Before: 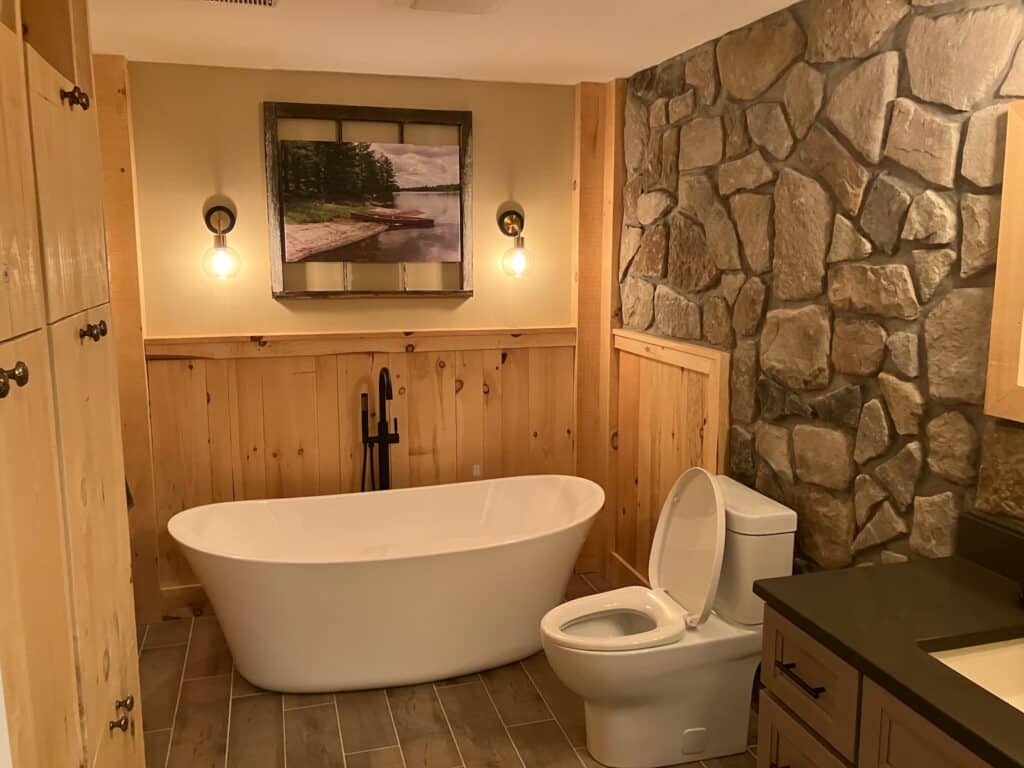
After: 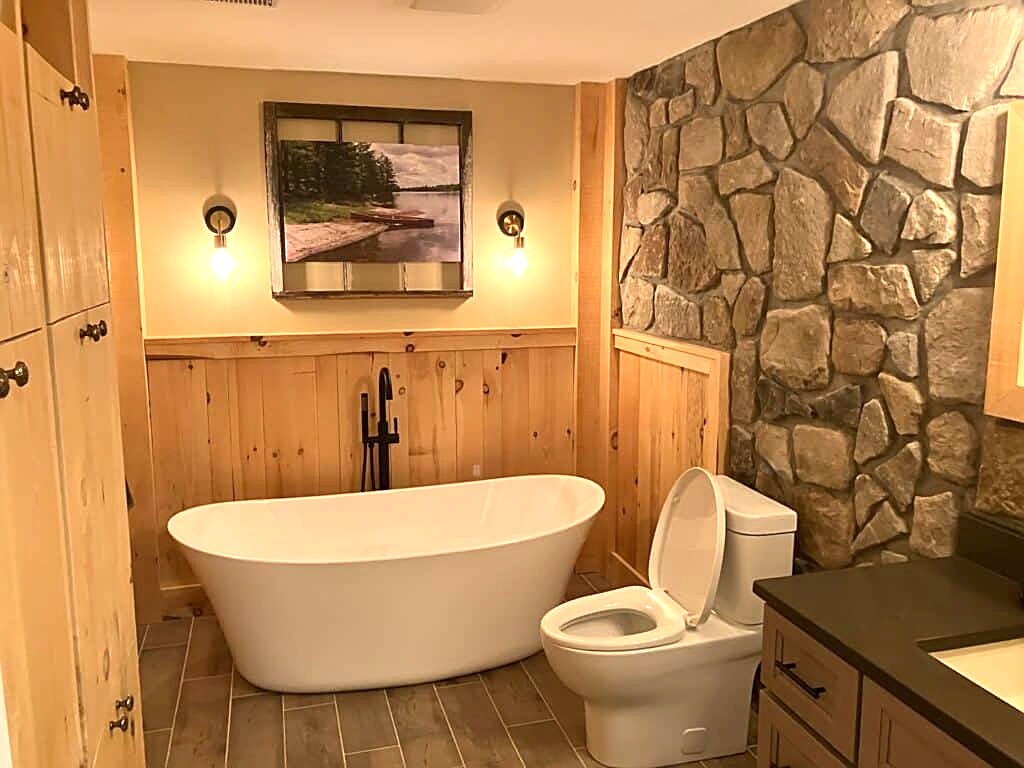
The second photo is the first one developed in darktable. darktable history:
exposure: exposure 0.648 EV, compensate highlight preservation false
sharpen: on, module defaults
